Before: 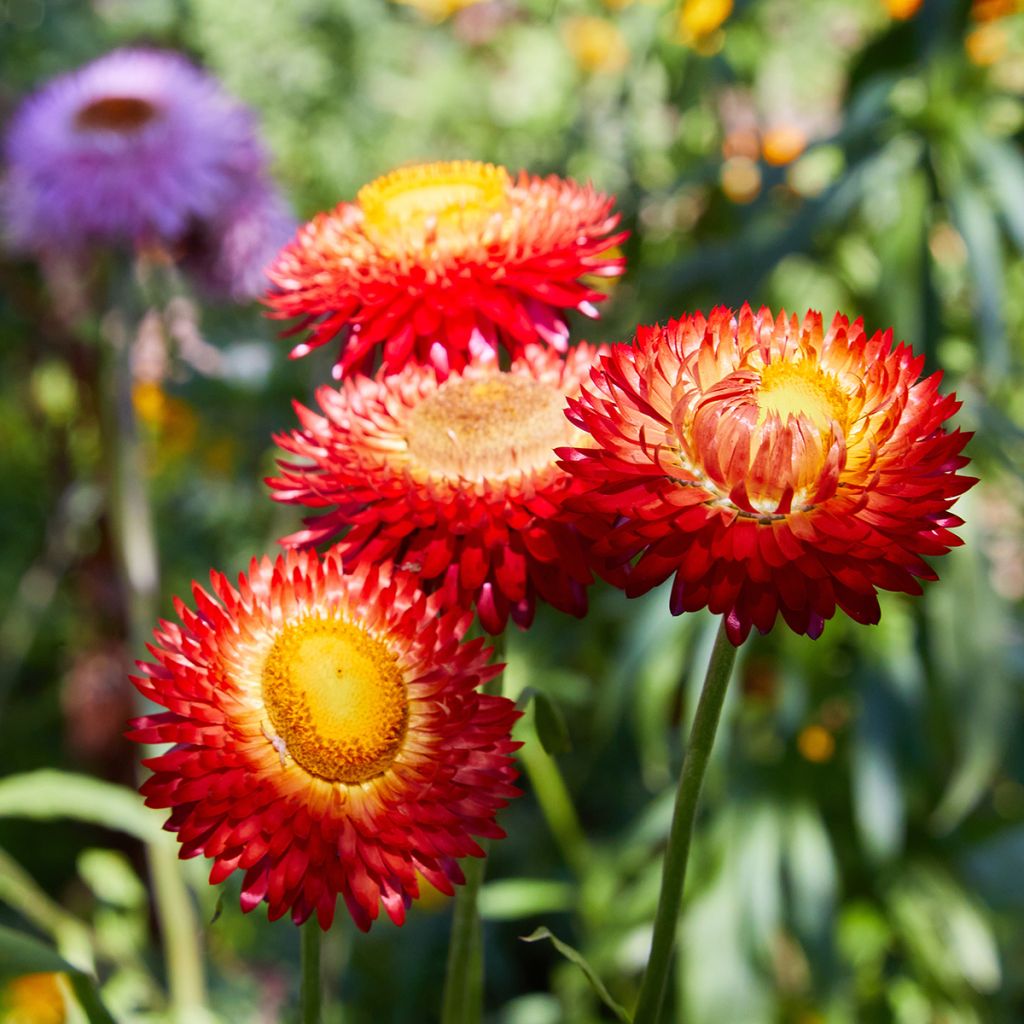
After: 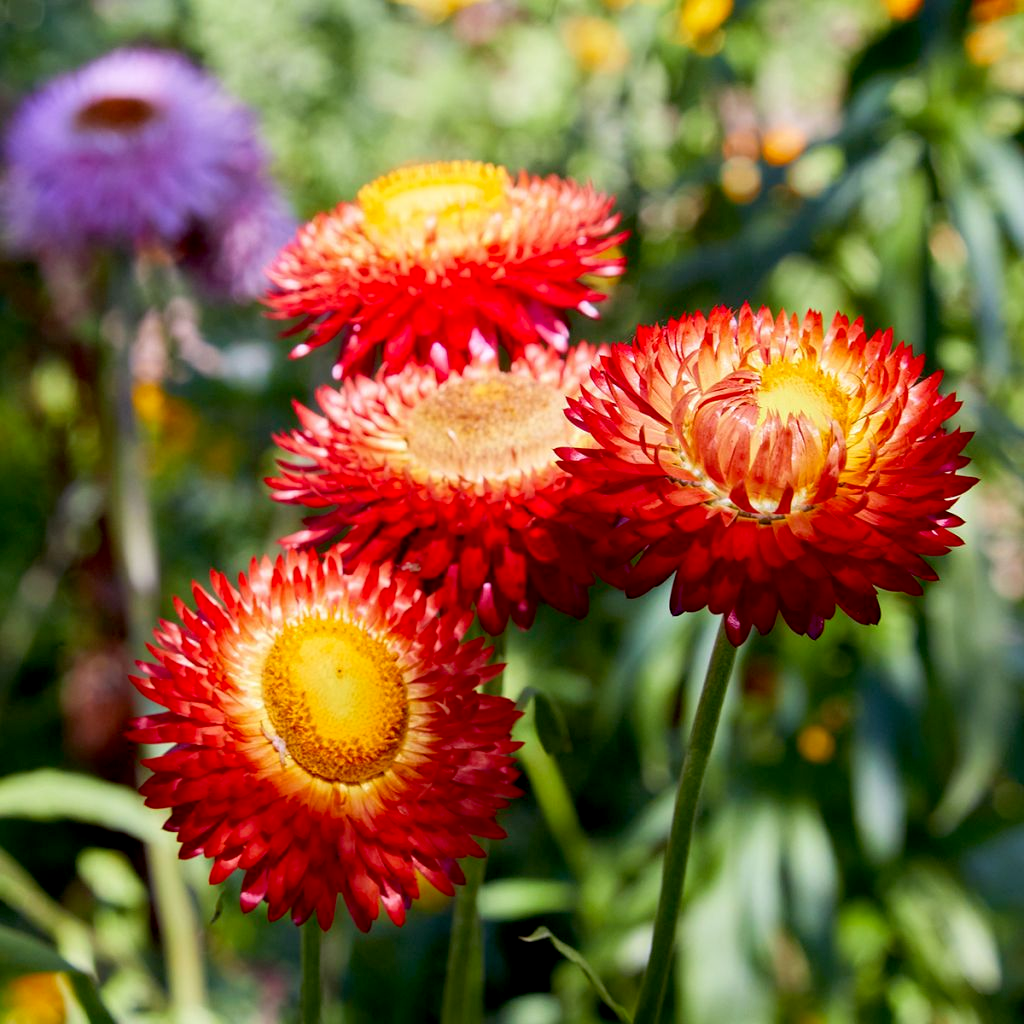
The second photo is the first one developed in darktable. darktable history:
exposure: black level correction 0.009, exposure 0.017 EV, compensate highlight preservation false
